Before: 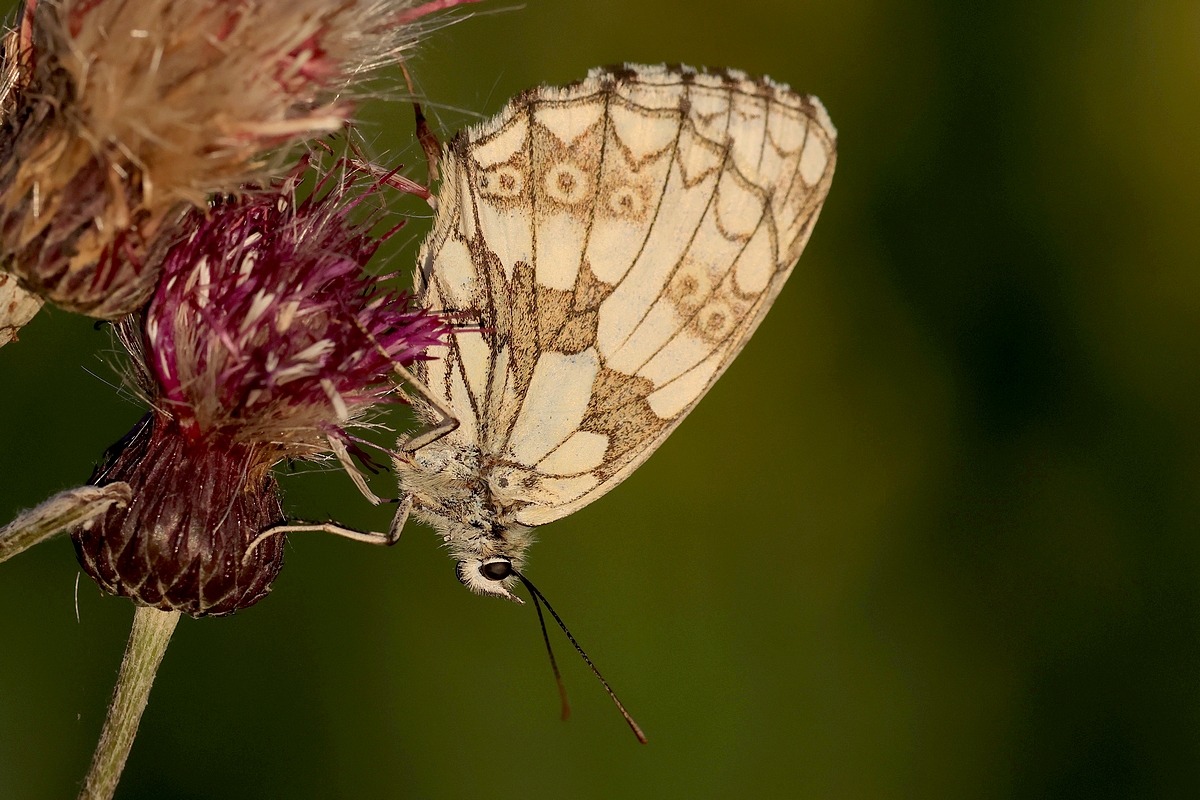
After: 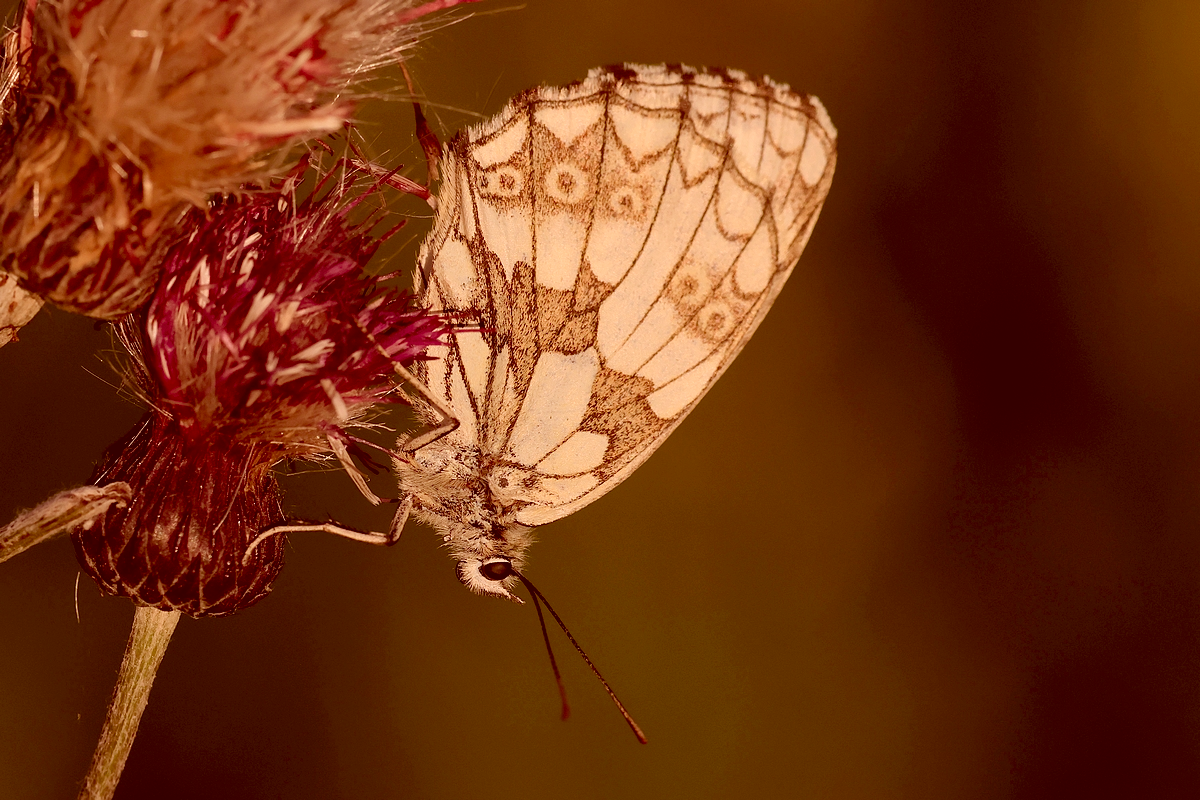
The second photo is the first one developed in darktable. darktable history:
color correction: highlights a* 9.26, highlights b* 8.9, shadows a* 39.59, shadows b* 39.48, saturation 0.824
